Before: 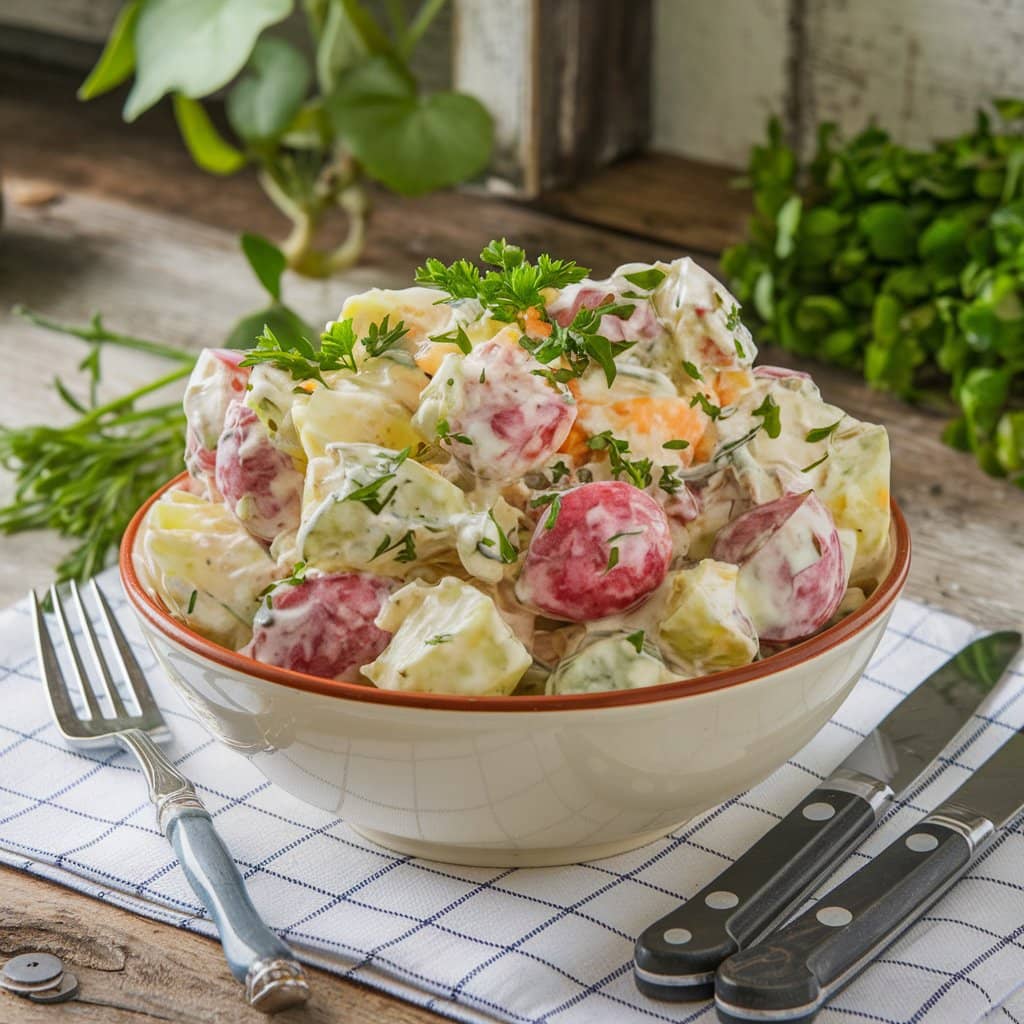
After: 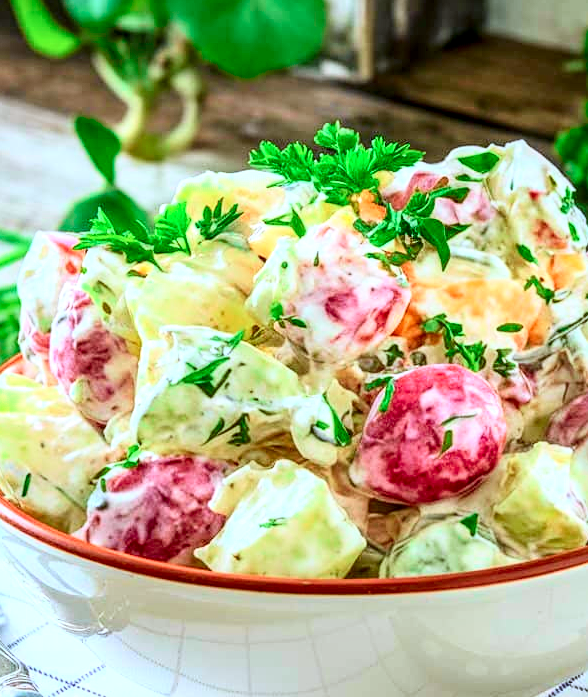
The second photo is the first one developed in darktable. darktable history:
crop: left 16.249%, top 11.438%, right 26.261%, bottom 20.454%
contrast brightness saturation: contrast -0.021, brightness -0.009, saturation 0.044
color calibration: output R [0.948, 0.091, -0.04, 0], output G [-0.3, 1.384, -0.085, 0], output B [-0.108, 0.061, 1.08, 0], x 0.372, y 0.386, temperature 4284.32 K
sharpen: amount 0.201
tone curve: curves: ch0 [(0, 0) (0.051, 0.021) (0.11, 0.069) (0.249, 0.235) (0.452, 0.526) (0.596, 0.713) (0.703, 0.83) (0.851, 0.938) (1, 1)]; ch1 [(0, 0) (0.1, 0.038) (0.318, 0.221) (0.413, 0.325) (0.443, 0.412) (0.483, 0.474) (0.503, 0.501) (0.516, 0.517) (0.548, 0.568) (0.569, 0.599) (0.594, 0.634) (0.666, 0.701) (1, 1)]; ch2 [(0, 0) (0.453, 0.435) (0.479, 0.476) (0.504, 0.5) (0.529, 0.537) (0.556, 0.583) (0.584, 0.618) (0.824, 0.815) (1, 1)], color space Lab, independent channels, preserve colors none
tone equalizer: -8 EV -0.42 EV, -7 EV -0.366 EV, -6 EV -0.344 EV, -5 EV -0.228 EV, -3 EV 0.224 EV, -2 EV 0.34 EV, -1 EV 0.408 EV, +0 EV 0.404 EV
local contrast: detail 130%
